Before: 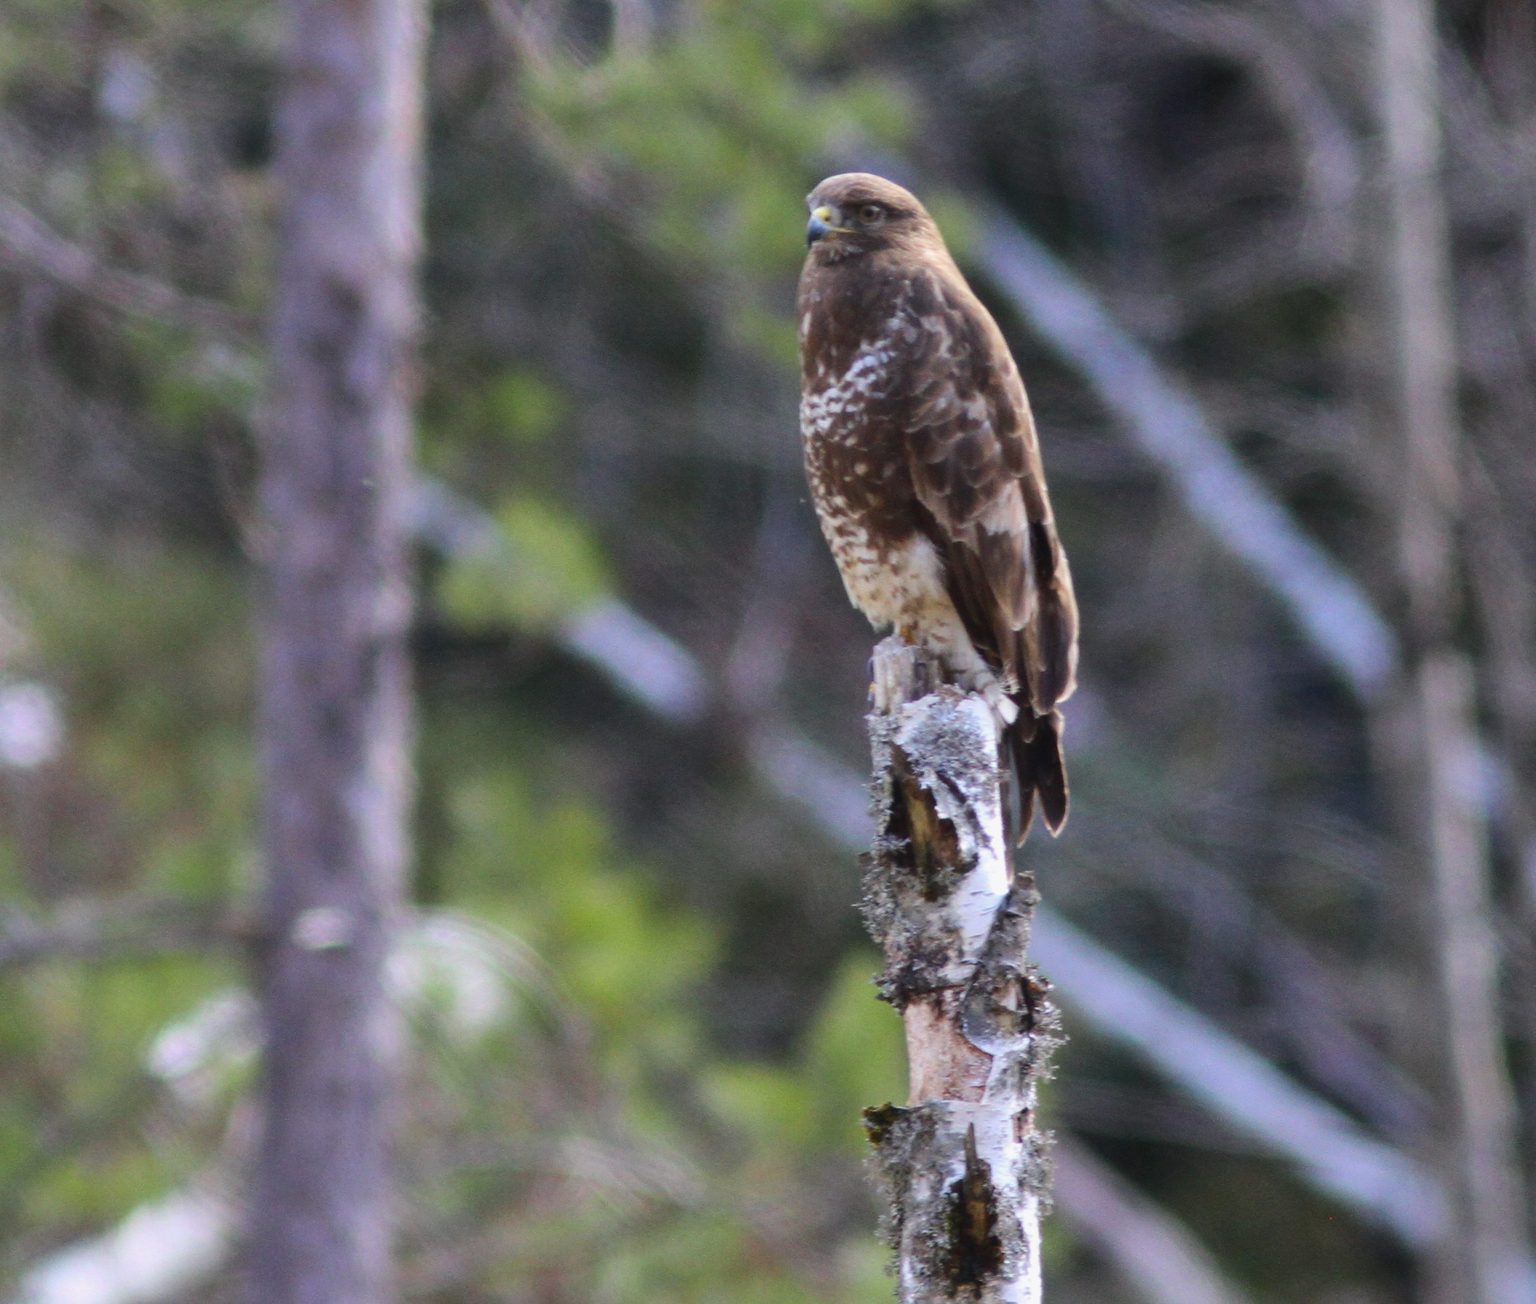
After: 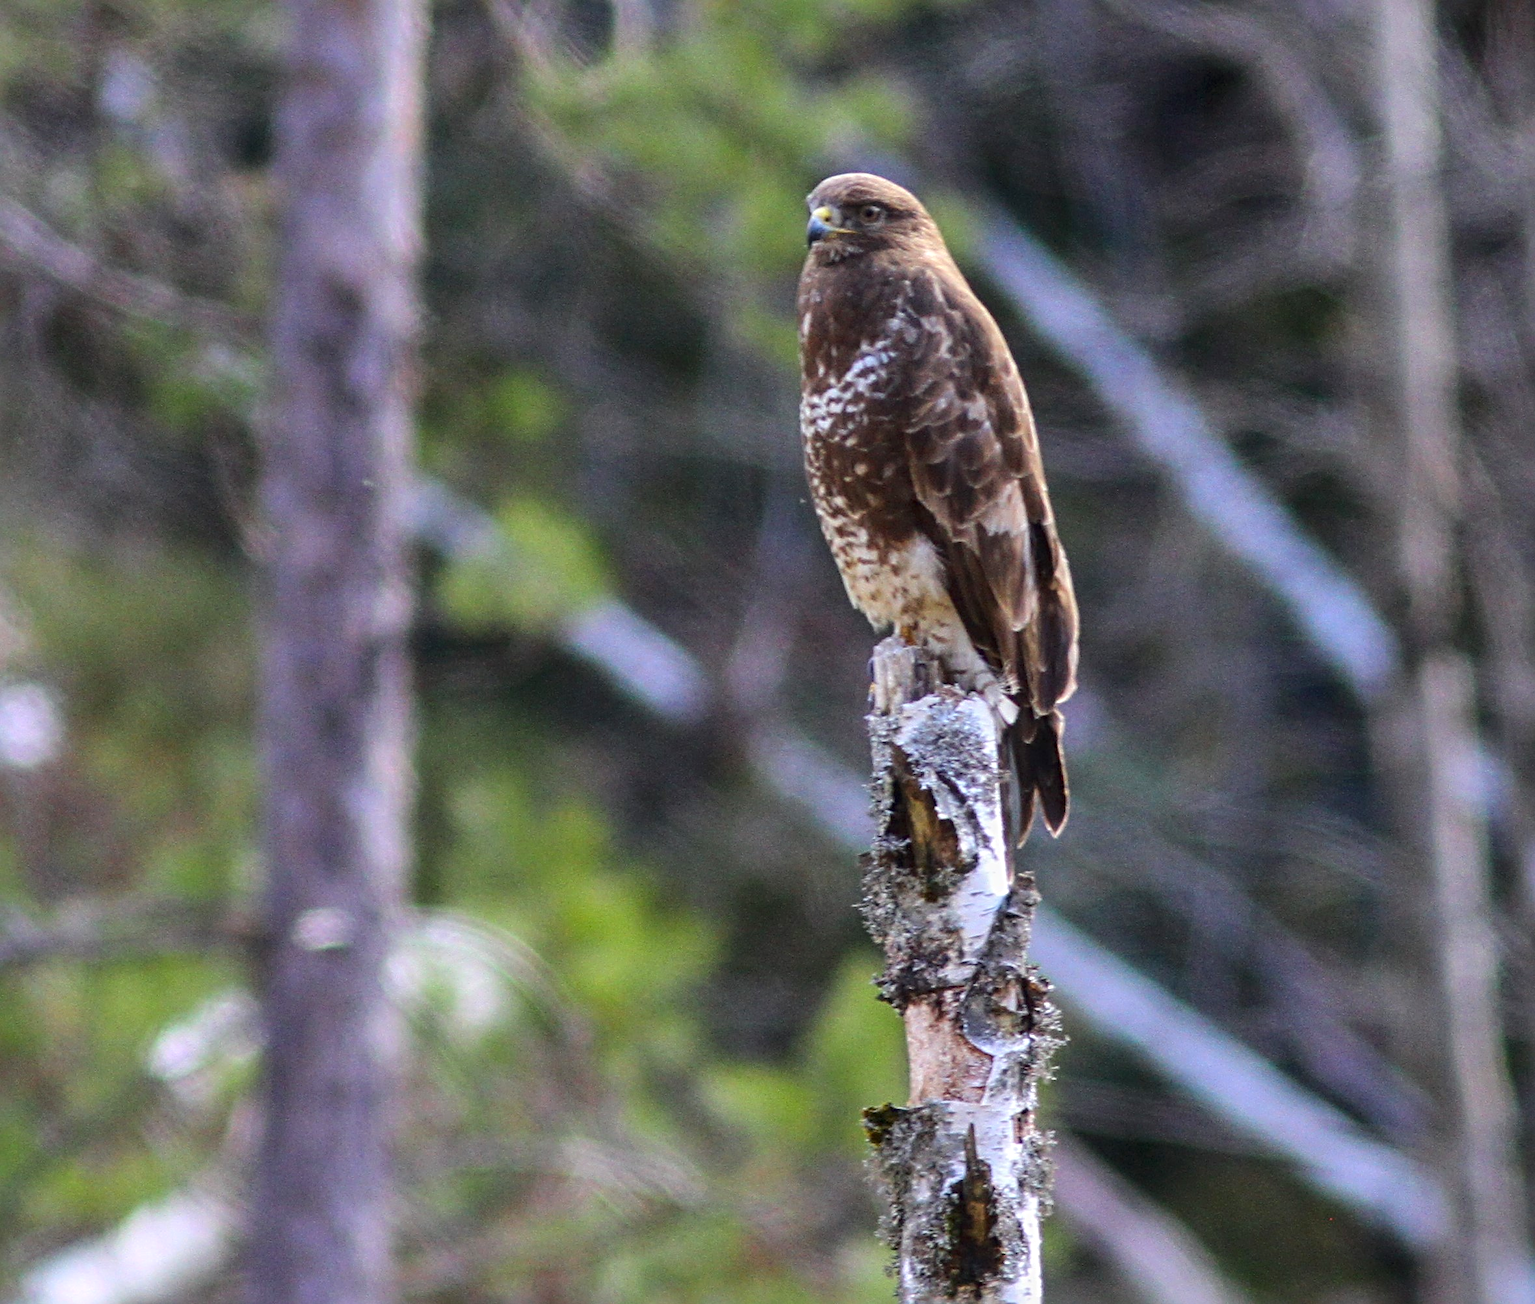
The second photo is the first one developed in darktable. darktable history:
local contrast: on, module defaults
sharpen: radius 4.883
color contrast: green-magenta contrast 1.2, blue-yellow contrast 1.2
